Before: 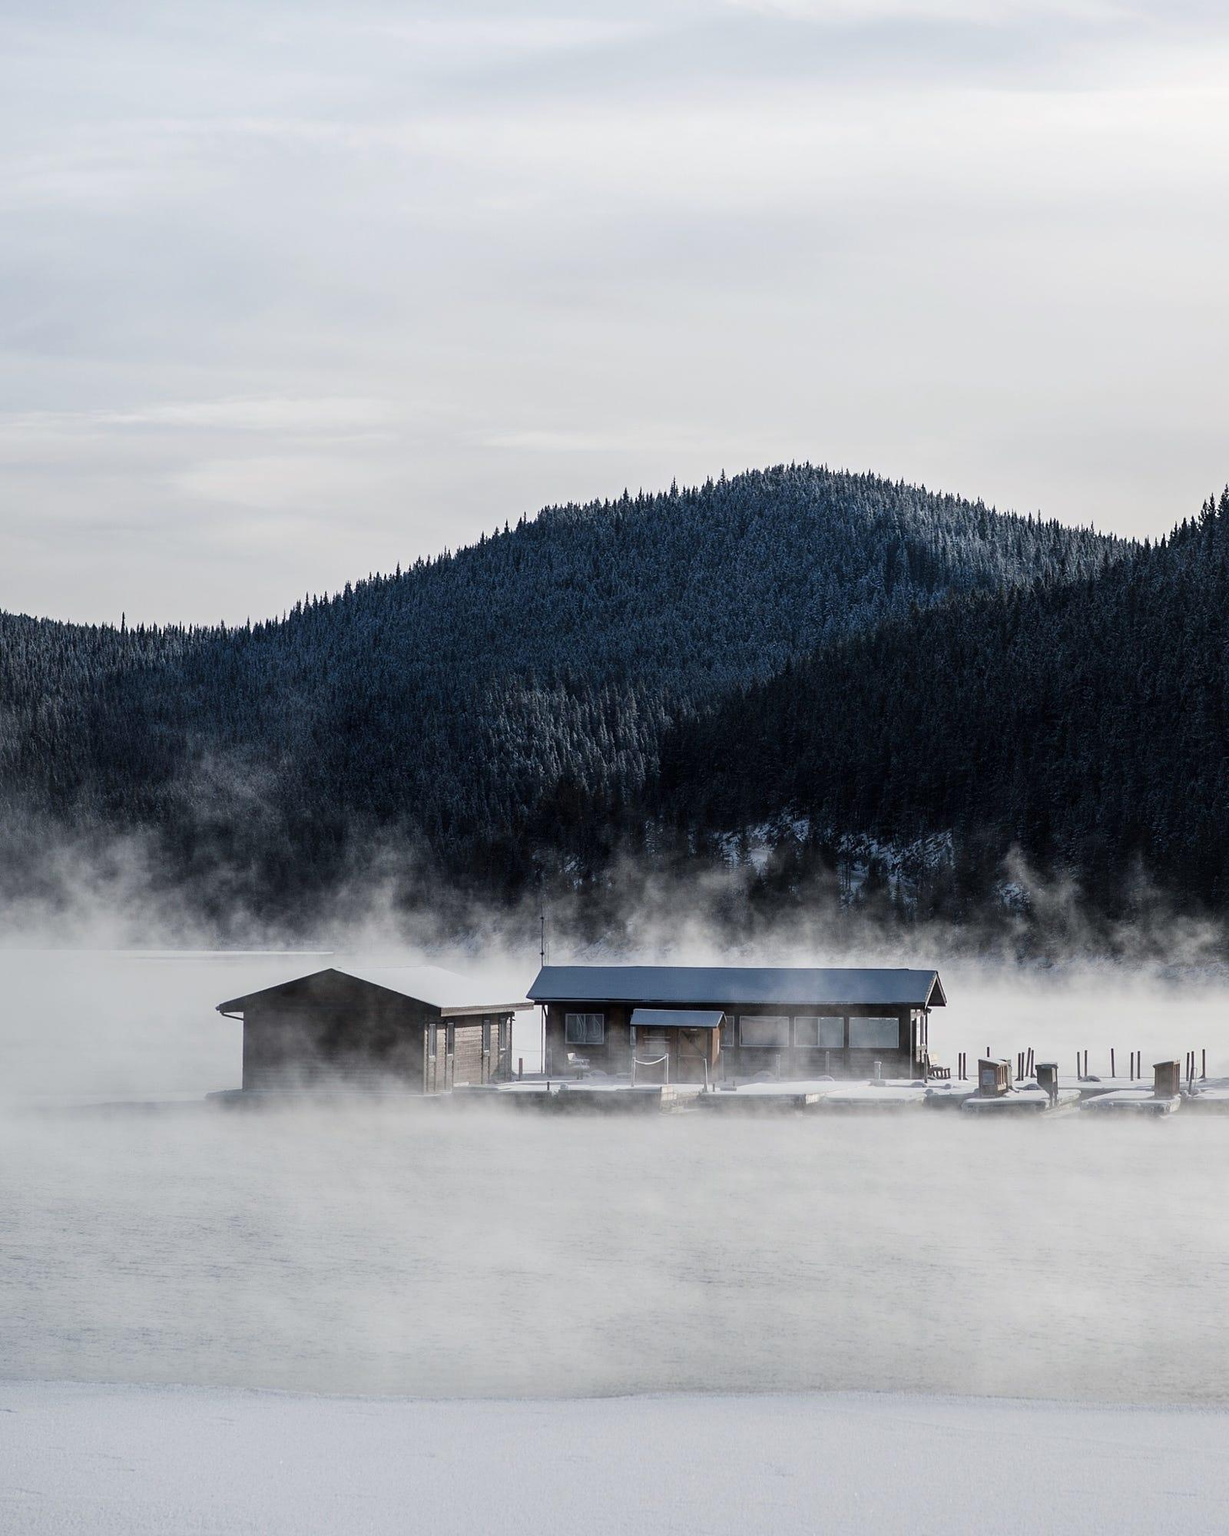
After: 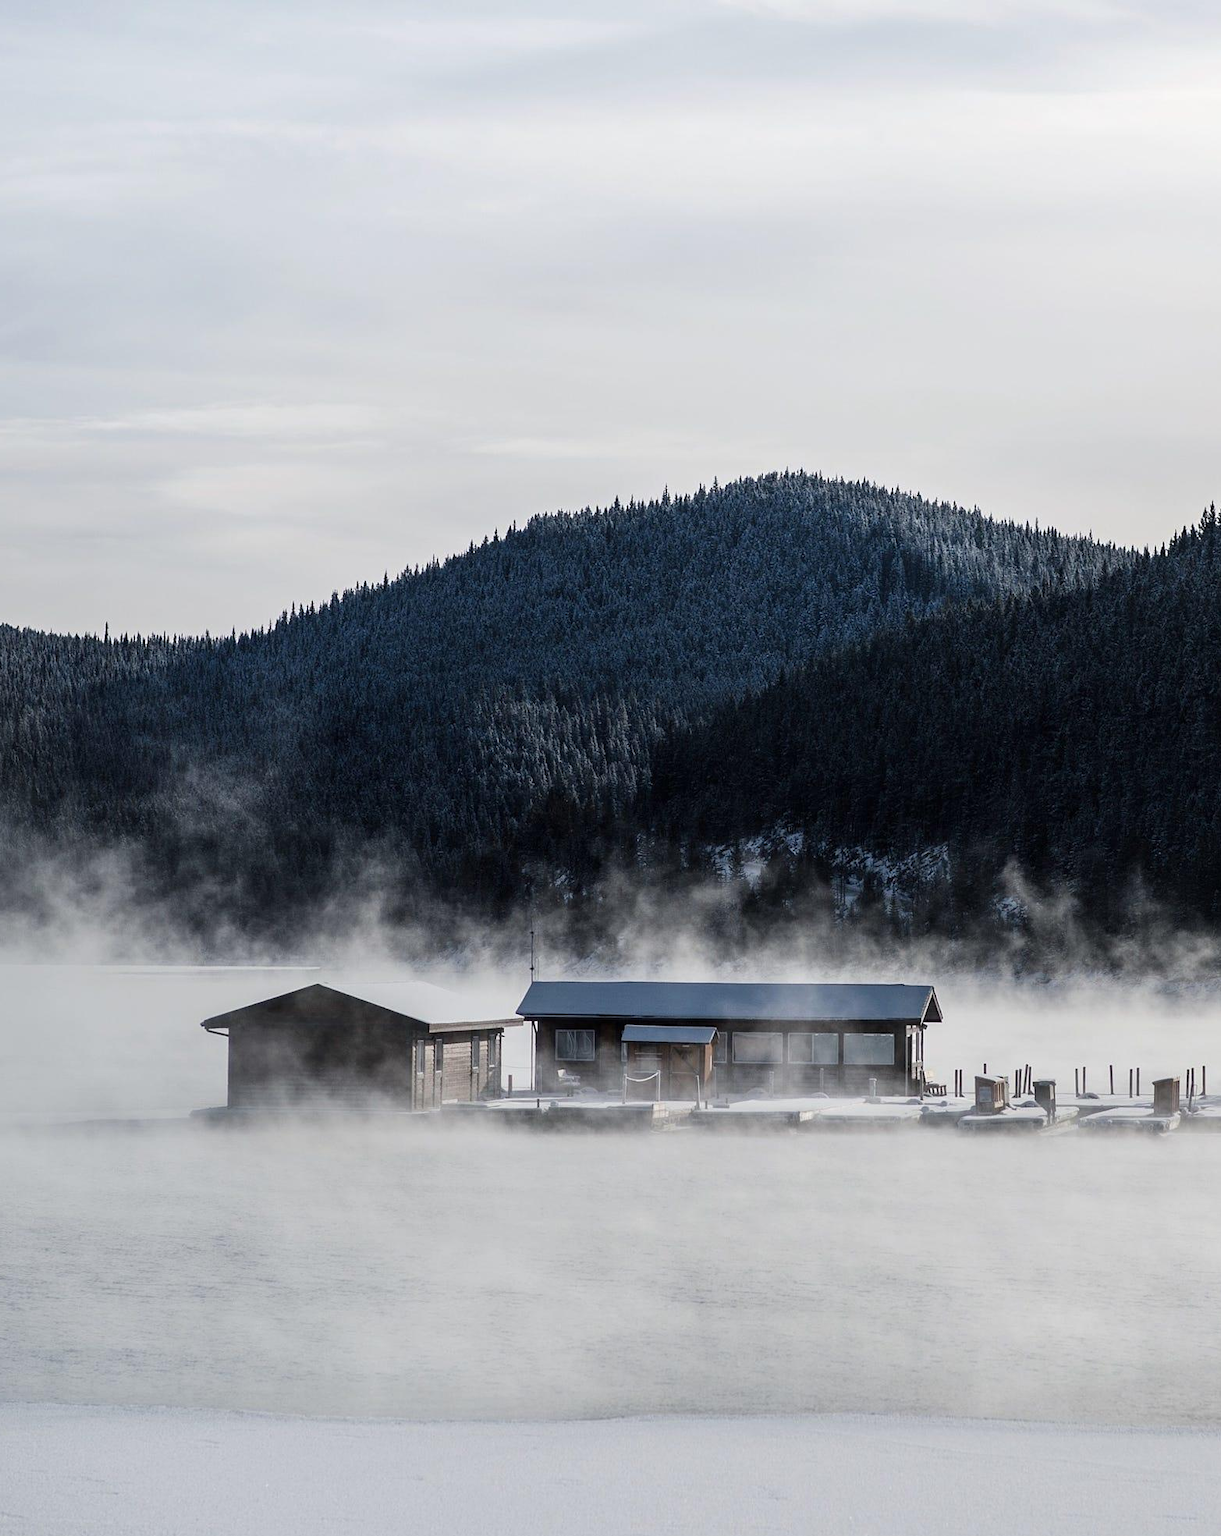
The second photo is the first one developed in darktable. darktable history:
crop and rotate: left 1.502%, right 0.584%, bottom 1.536%
